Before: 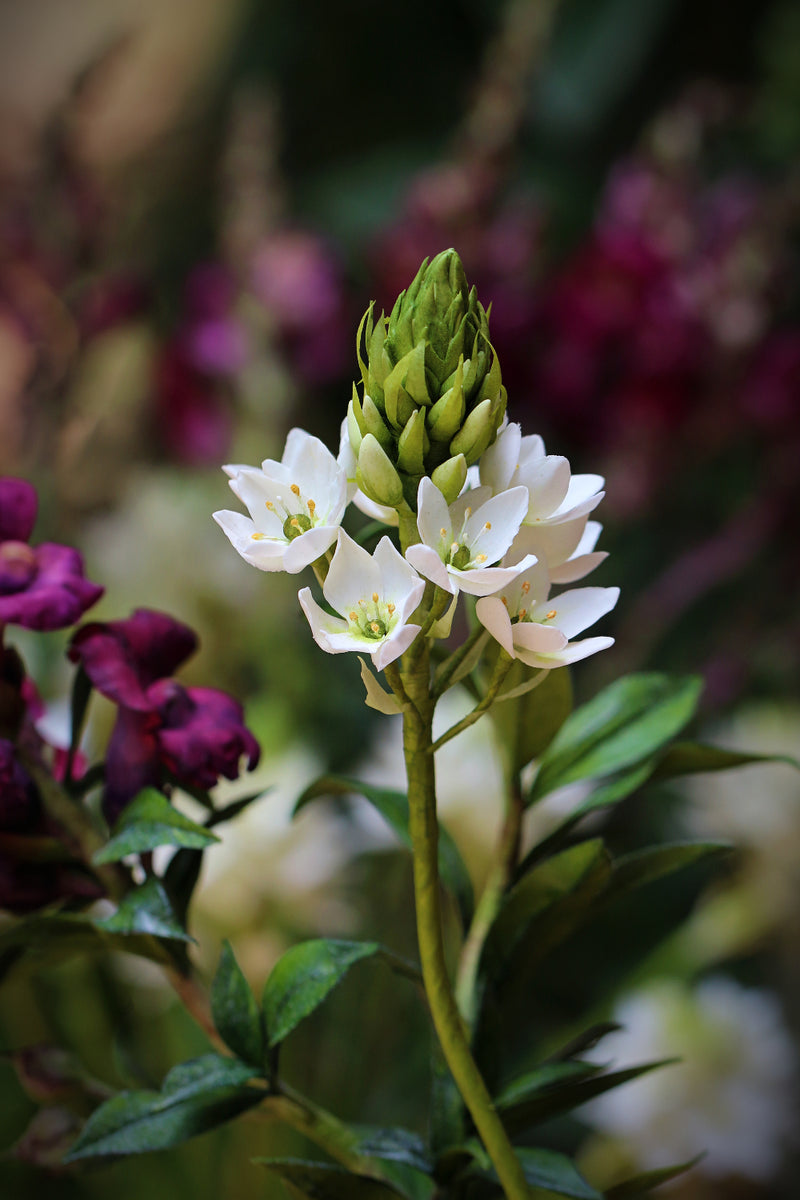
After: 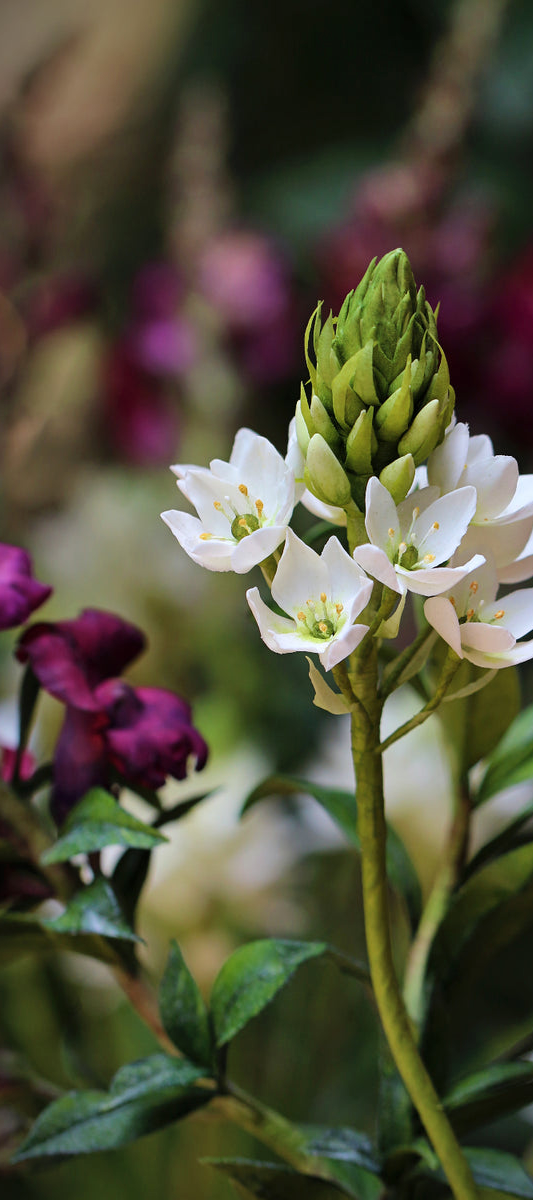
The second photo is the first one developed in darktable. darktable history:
shadows and highlights: shadows 37.27, highlights -28.18, soften with gaussian
crop and rotate: left 6.617%, right 26.717%
